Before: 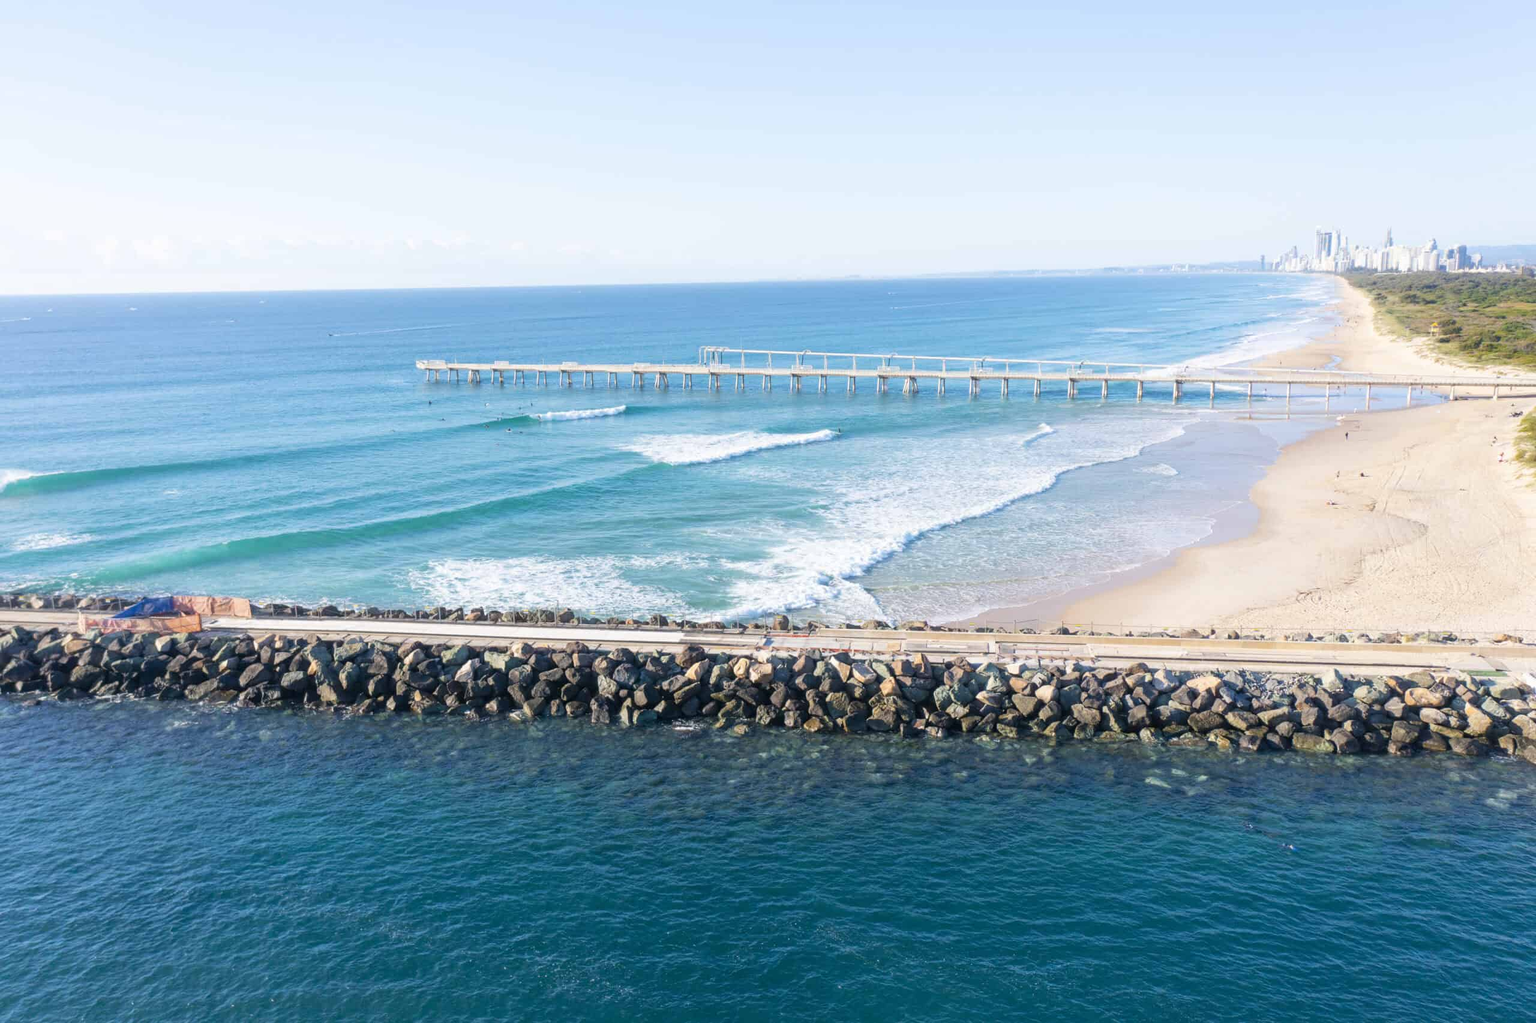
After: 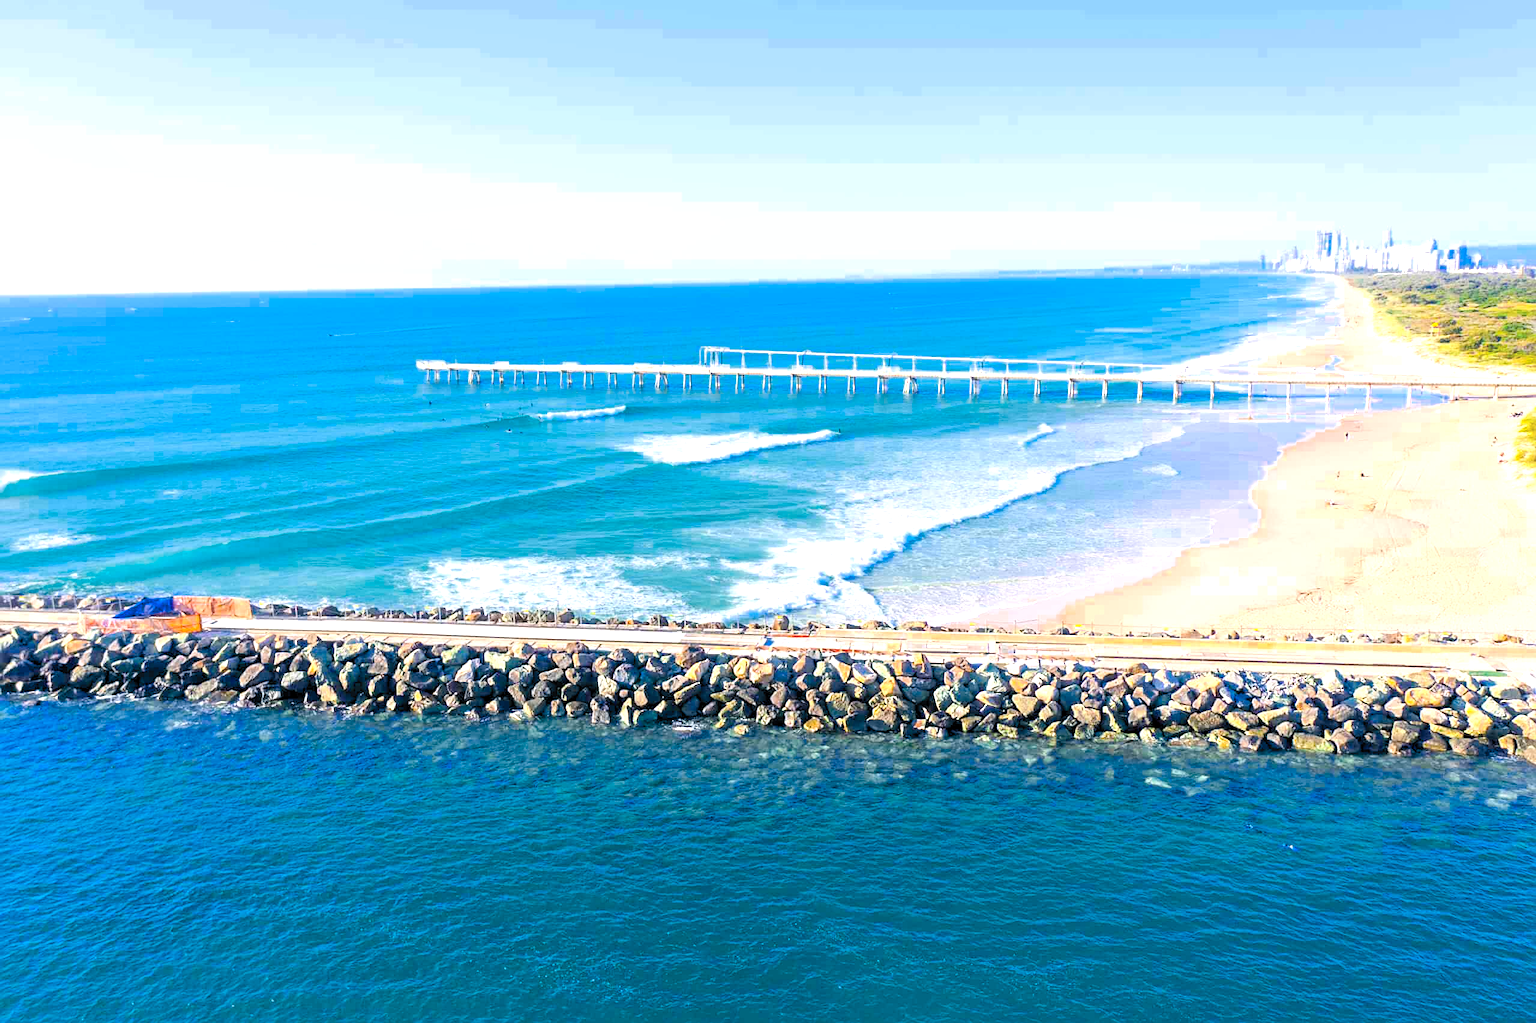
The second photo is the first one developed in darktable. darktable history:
contrast equalizer: octaves 7, y [[0.535, 0.543, 0.548, 0.548, 0.542, 0.532], [0.5 ×6], [0.5 ×6], [0 ×6], [0 ×6]]
color balance rgb: highlights gain › chroma 0.19%, highlights gain › hue 332.57°, linear chroma grading › global chroma 39.866%, perceptual saturation grading › global saturation 36.588%, perceptual saturation grading › shadows 35.271%, perceptual brilliance grading › highlights 9.526%, perceptual brilliance grading › mid-tones 4.862%
sharpen: on, module defaults
exposure: exposure 0.514 EV, compensate highlight preservation false
color zones: curves: ch0 [(0, 0.5) (0.125, 0.4) (0.25, 0.5) (0.375, 0.4) (0.5, 0.4) (0.625, 0.35) (0.75, 0.35) (0.875, 0.5)]; ch1 [(0, 0.35) (0.125, 0.45) (0.25, 0.35) (0.375, 0.35) (0.5, 0.35) (0.625, 0.35) (0.75, 0.45) (0.875, 0.35)]; ch2 [(0, 0.6) (0.125, 0.5) (0.25, 0.5) (0.375, 0.6) (0.5, 0.6) (0.625, 0.5) (0.75, 0.5) (0.875, 0.5)]
contrast brightness saturation: contrast 0.099, brightness 0.297, saturation 0.146
